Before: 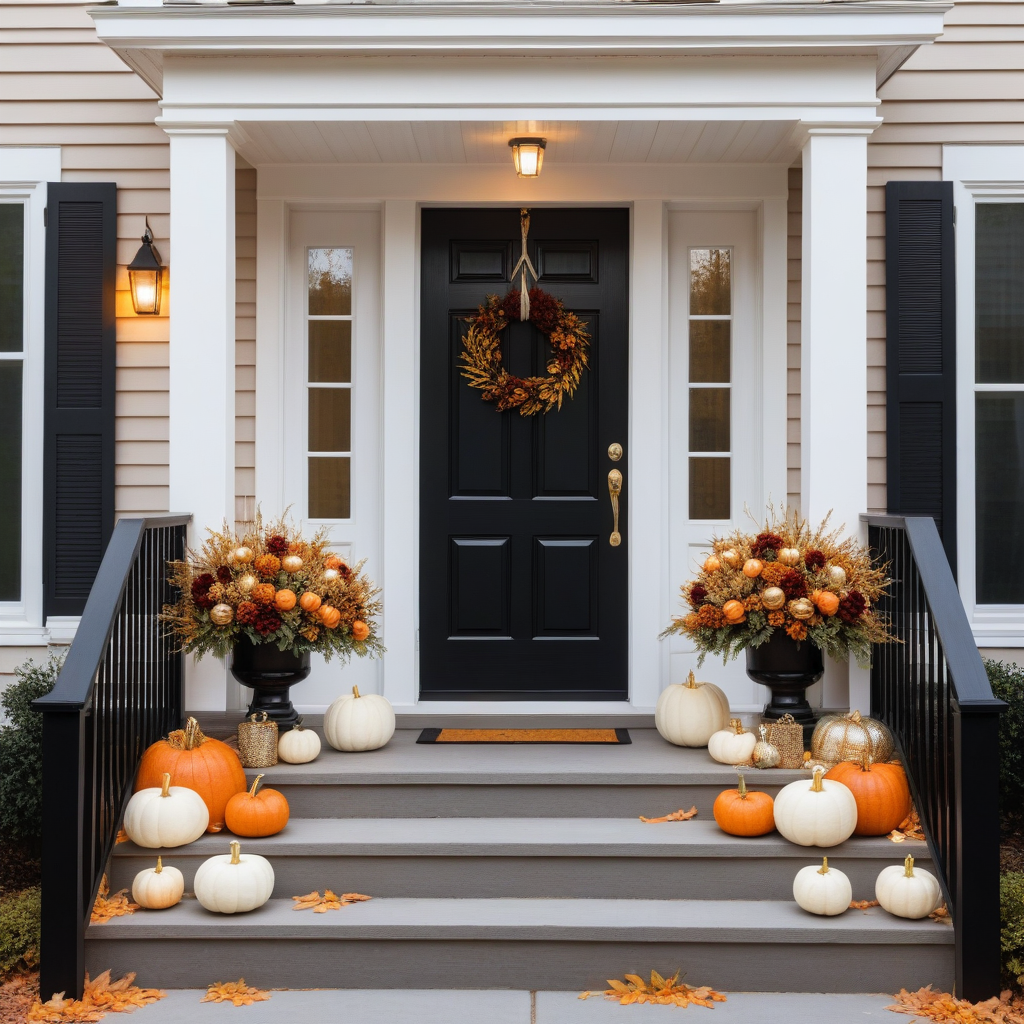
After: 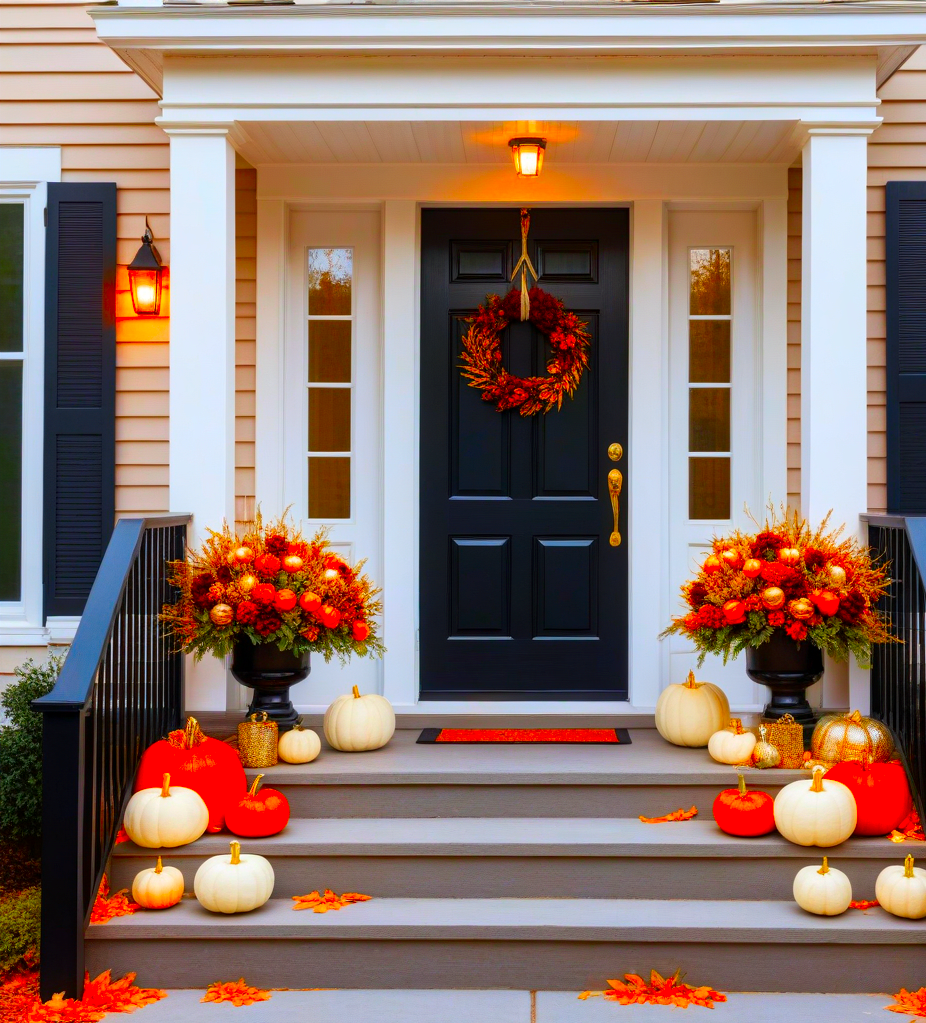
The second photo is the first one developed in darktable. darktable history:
crop: right 9.509%, bottom 0.031%
color correction: saturation 3
color balance rgb: global vibrance 0.5%
local contrast: highlights 100%, shadows 100%, detail 120%, midtone range 0.2
